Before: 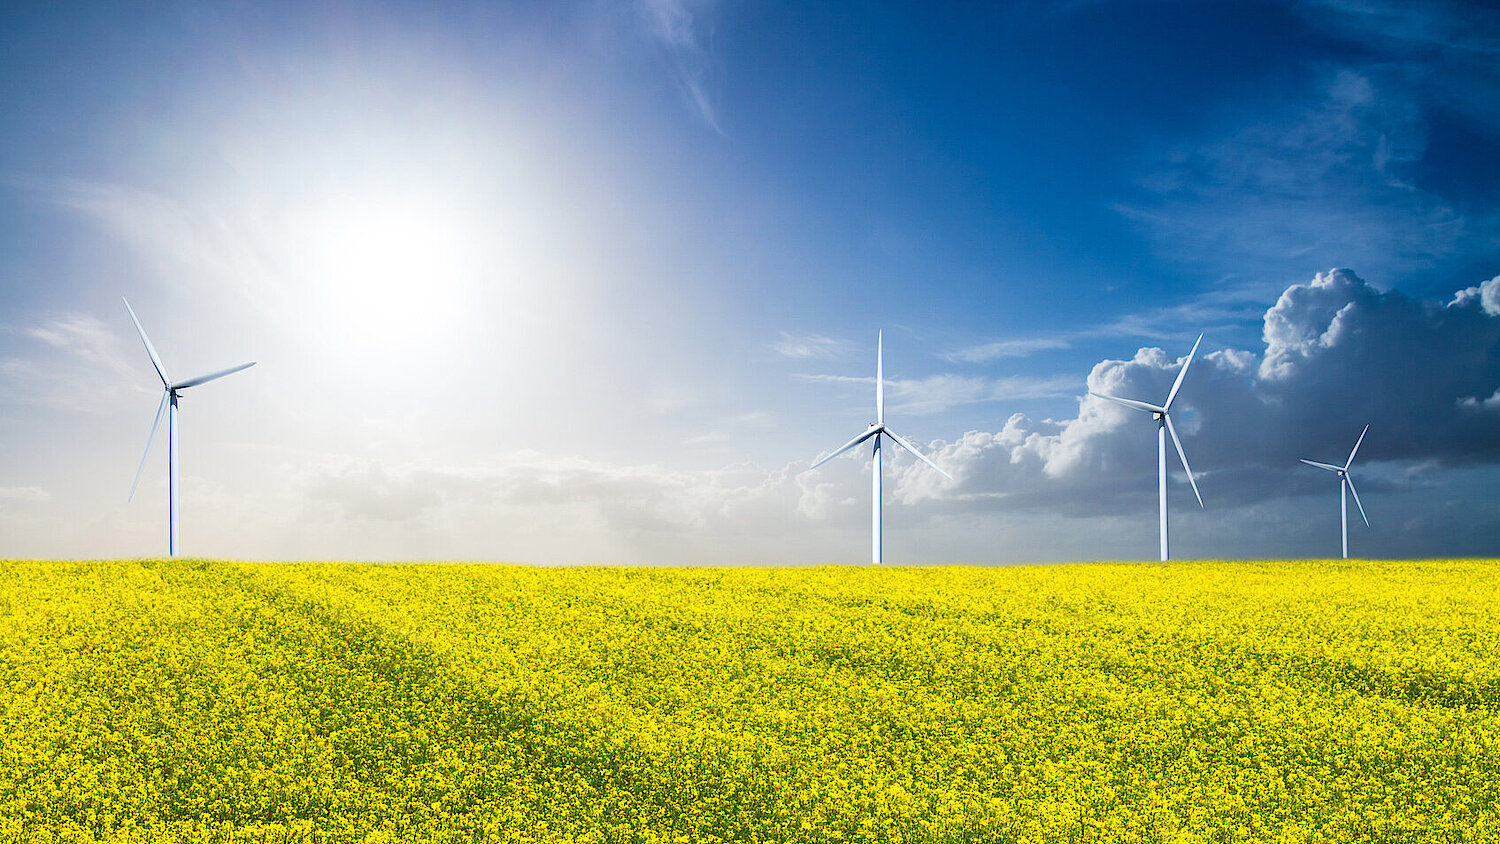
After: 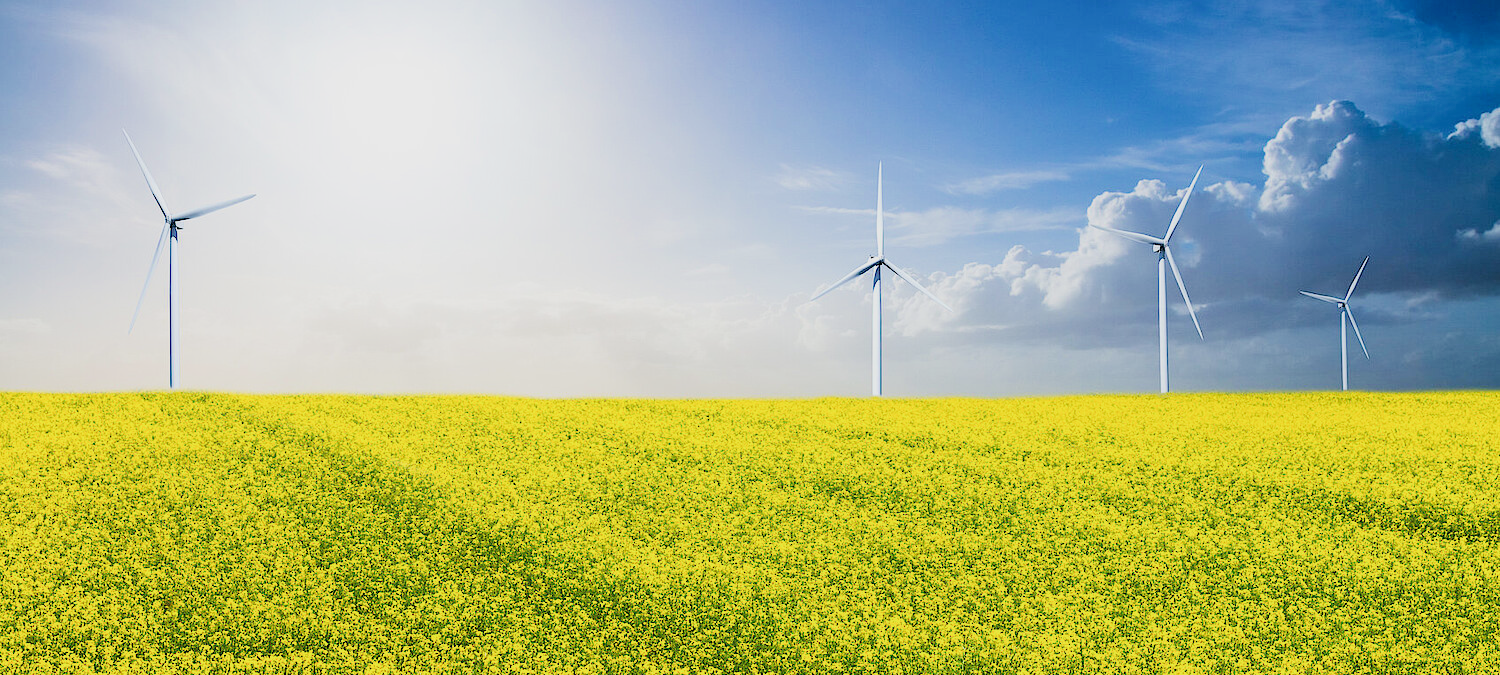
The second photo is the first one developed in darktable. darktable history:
exposure: black level correction 0.001, exposure 0.675 EV, compensate highlight preservation false
local contrast: mode bilateral grid, contrast 100, coarseness 100, detail 91%, midtone range 0.2
crop and rotate: top 19.998%
filmic rgb: black relative exposure -7.65 EV, white relative exposure 4.56 EV, hardness 3.61
